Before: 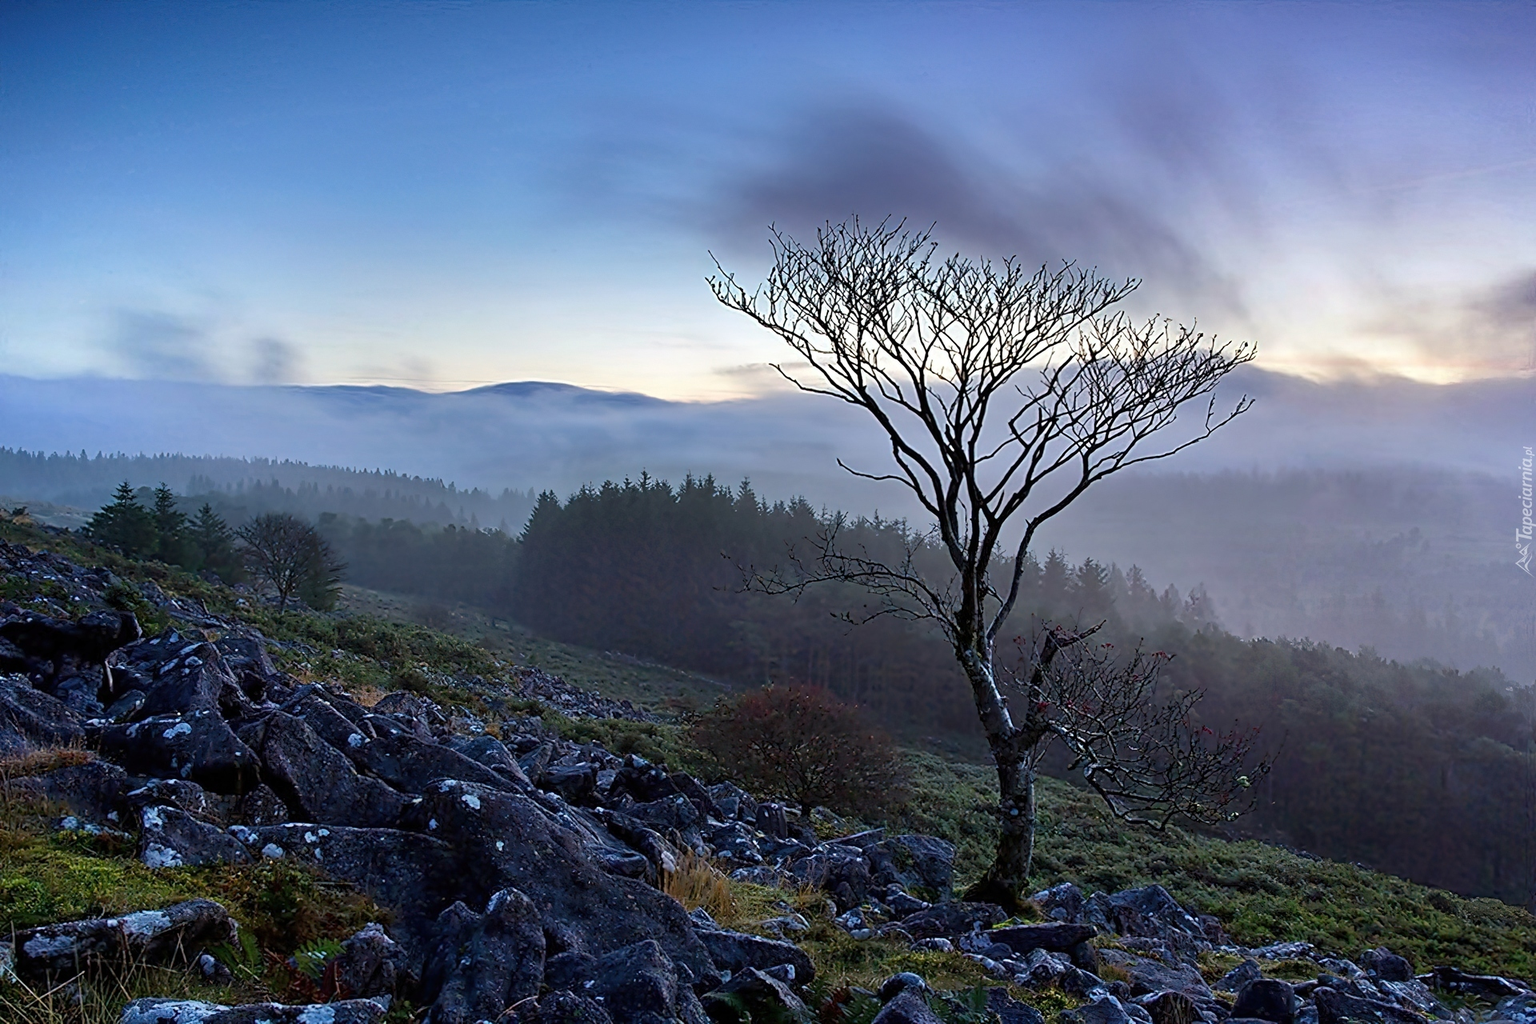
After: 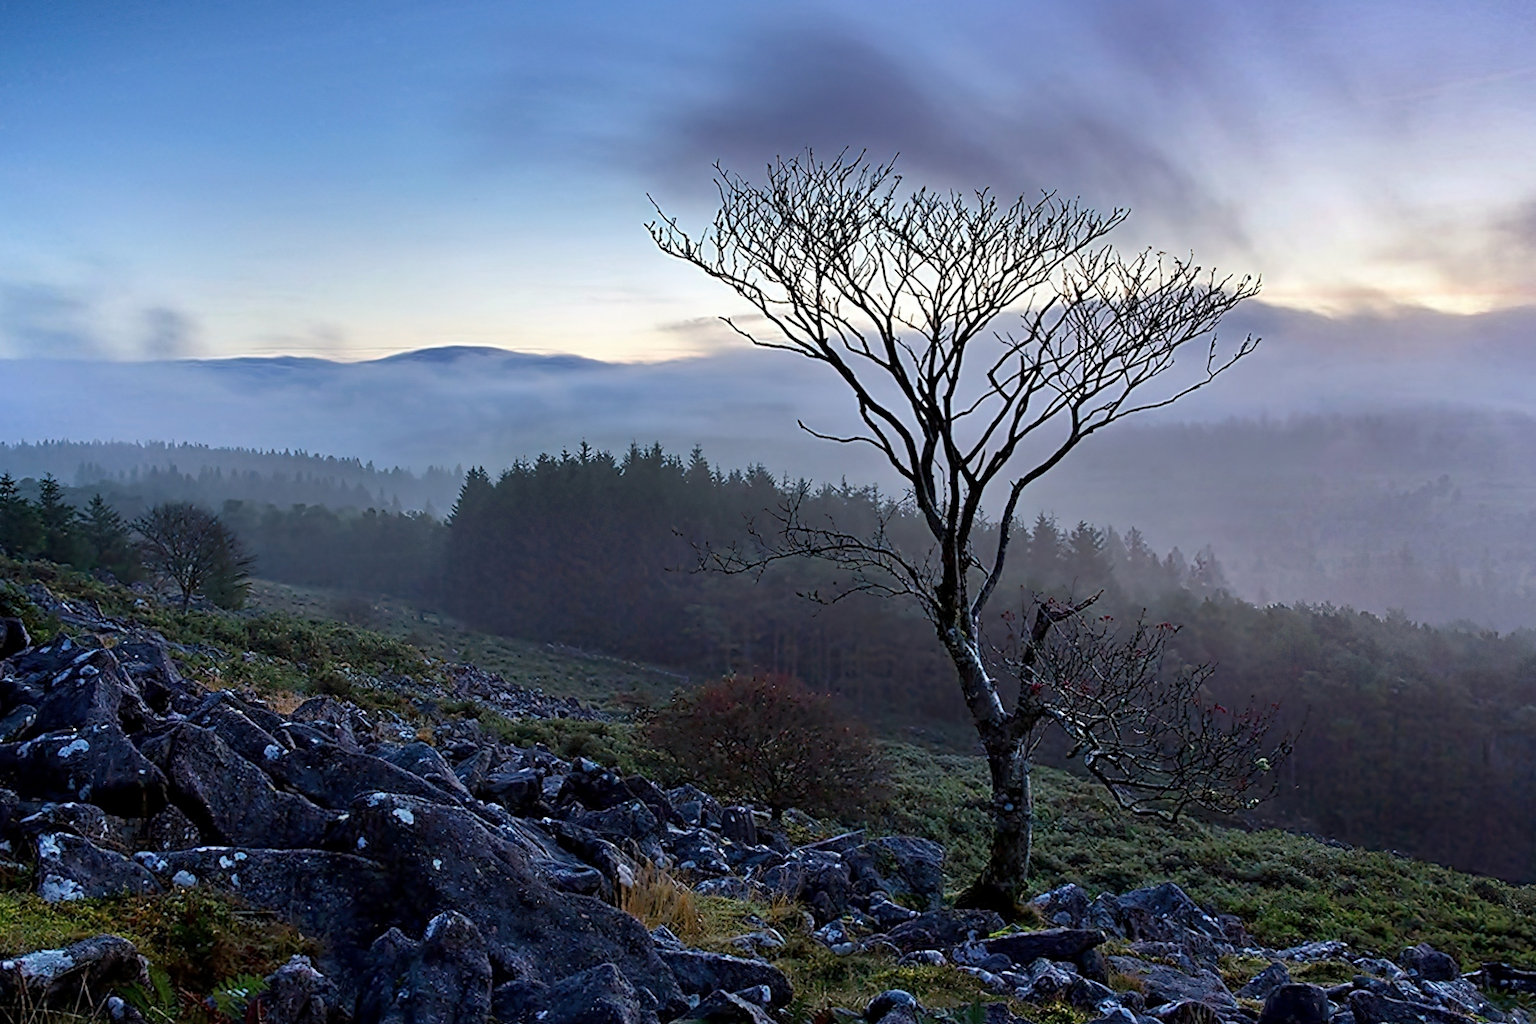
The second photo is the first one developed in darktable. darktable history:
crop and rotate: angle 1.96°, left 5.673%, top 5.673%
exposure: black level correction 0.001, compensate highlight preservation false
